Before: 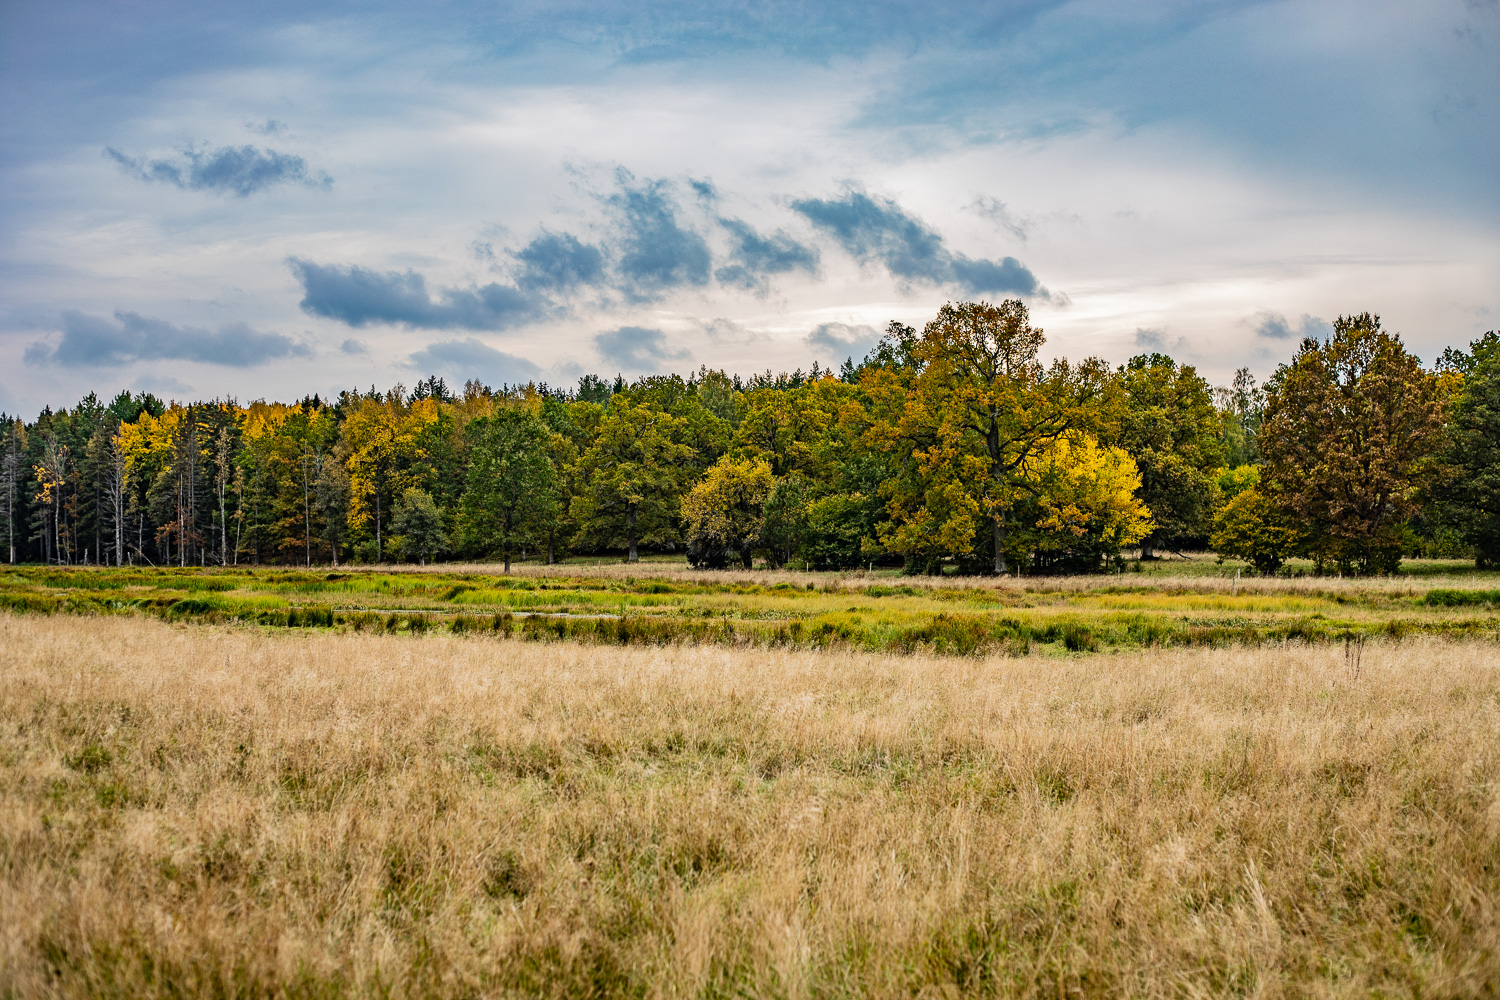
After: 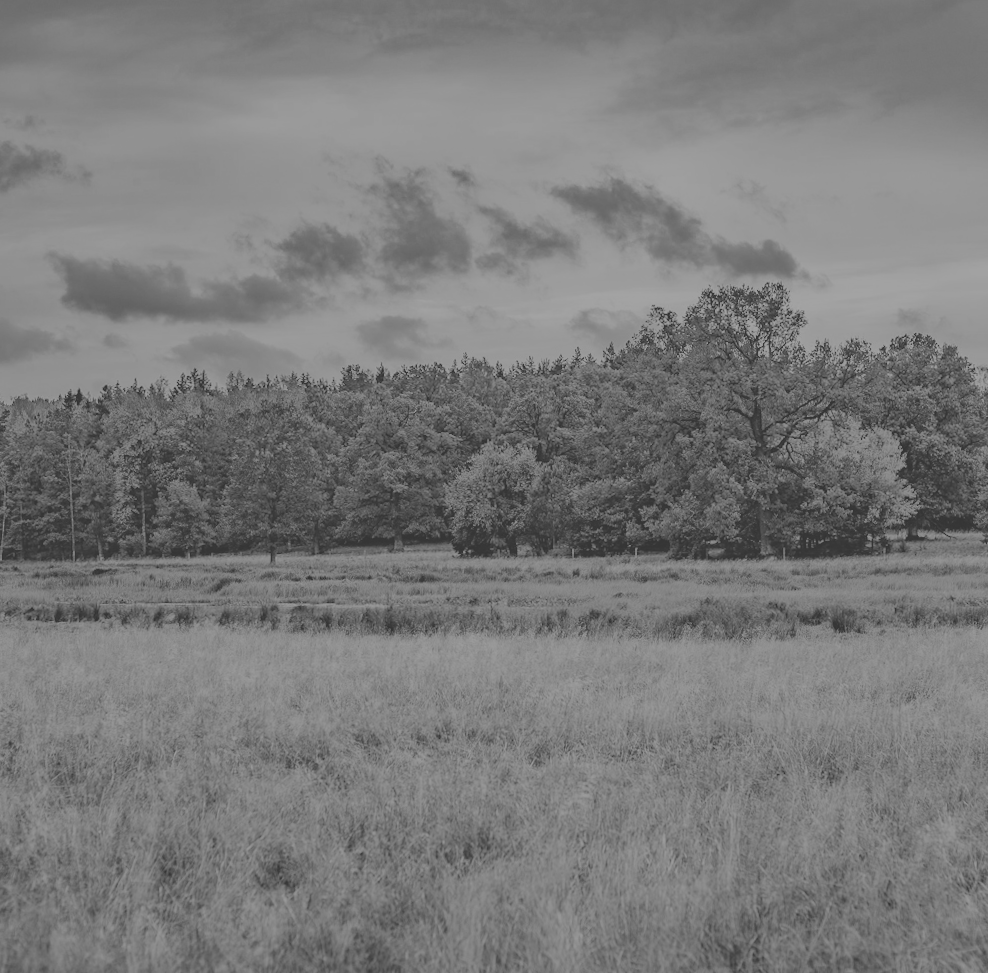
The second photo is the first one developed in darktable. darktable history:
crop and rotate: left 15.446%, right 17.836%
monochrome: on, module defaults
filmic rgb: black relative exposure -14 EV, white relative exposure 8 EV, threshold 3 EV, hardness 3.74, latitude 50%, contrast 0.5, color science v5 (2021), contrast in shadows safe, contrast in highlights safe, enable highlight reconstruction true
exposure: black level correction -0.014, exposure -0.193 EV, compensate highlight preservation false
color balance rgb: global vibrance 42.74%
velvia: strength 39.63%
rotate and perspective: rotation -1°, crop left 0.011, crop right 0.989, crop top 0.025, crop bottom 0.975
